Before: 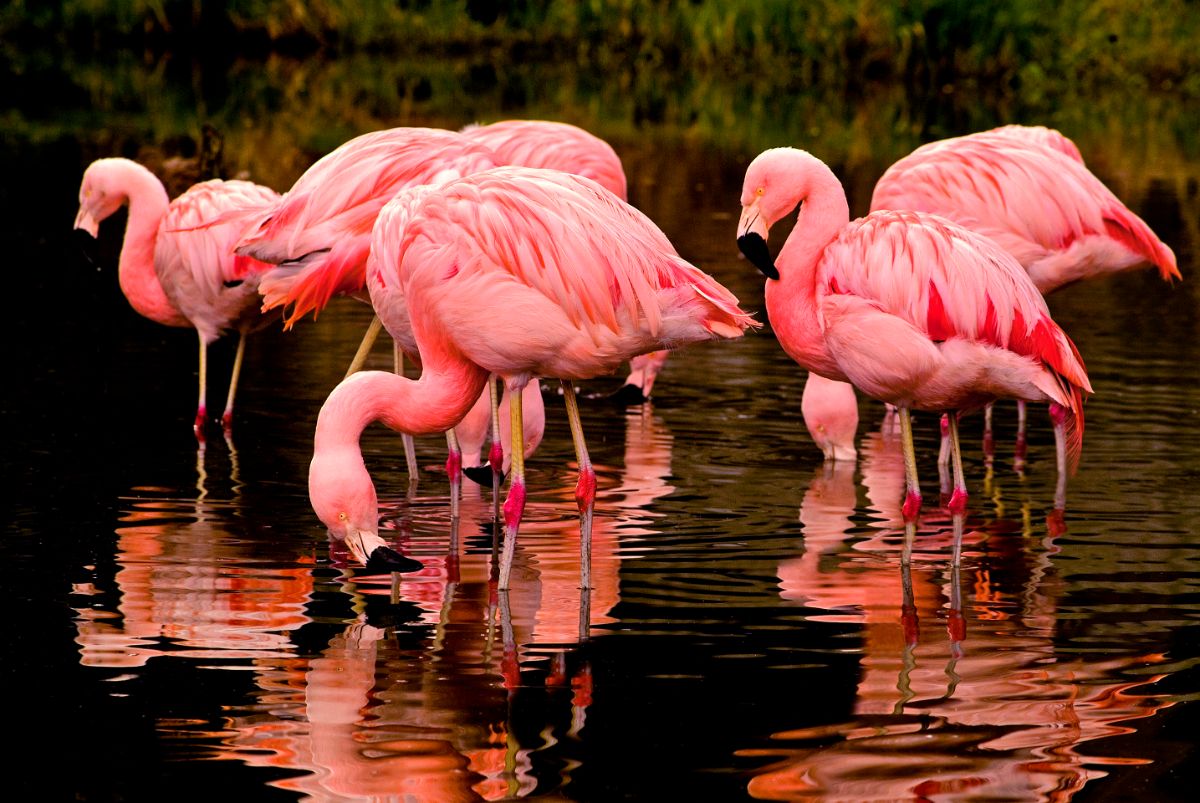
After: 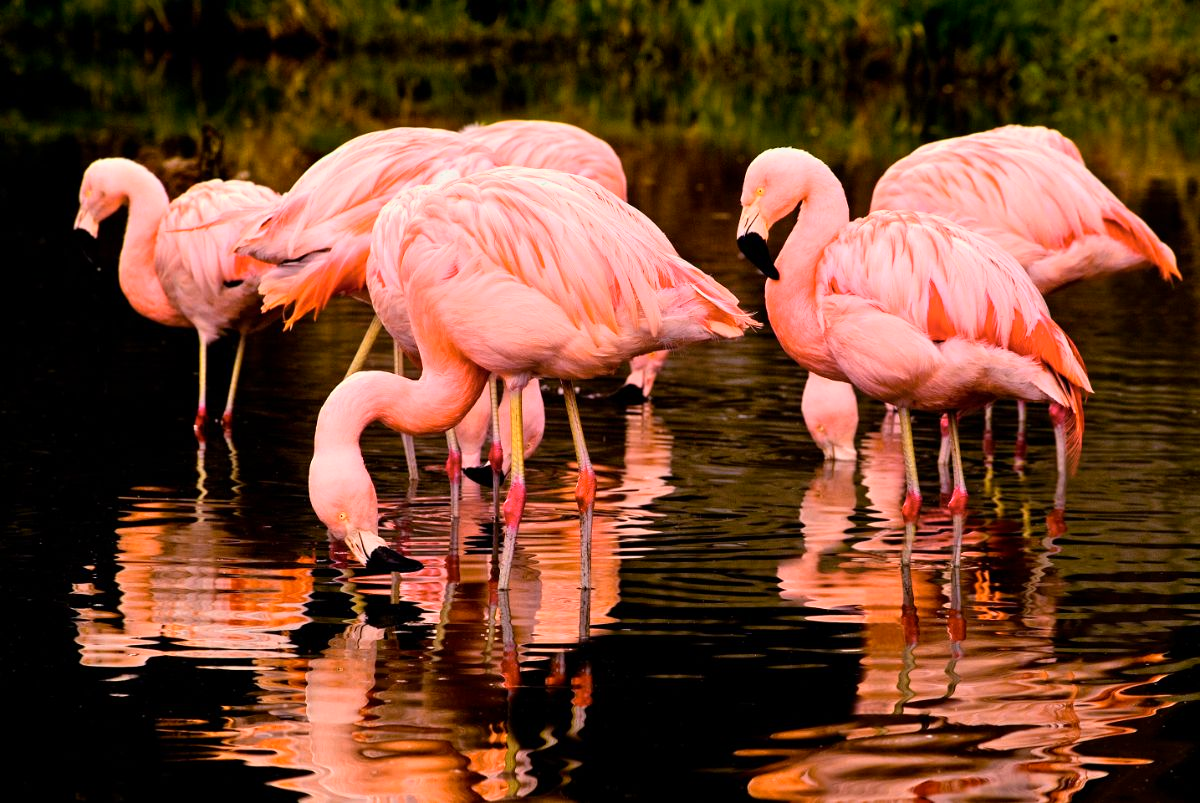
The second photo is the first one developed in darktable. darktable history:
exposure: exposure -0.151 EV, compensate highlight preservation false
color zones: curves: ch0 [(0.099, 0.624) (0.257, 0.596) (0.384, 0.376) (0.529, 0.492) (0.697, 0.564) (0.768, 0.532) (0.908, 0.644)]; ch1 [(0.112, 0.564) (0.254, 0.612) (0.432, 0.676) (0.592, 0.456) (0.743, 0.684) (0.888, 0.536)]; ch2 [(0.25, 0.5) (0.469, 0.36) (0.75, 0.5)]
